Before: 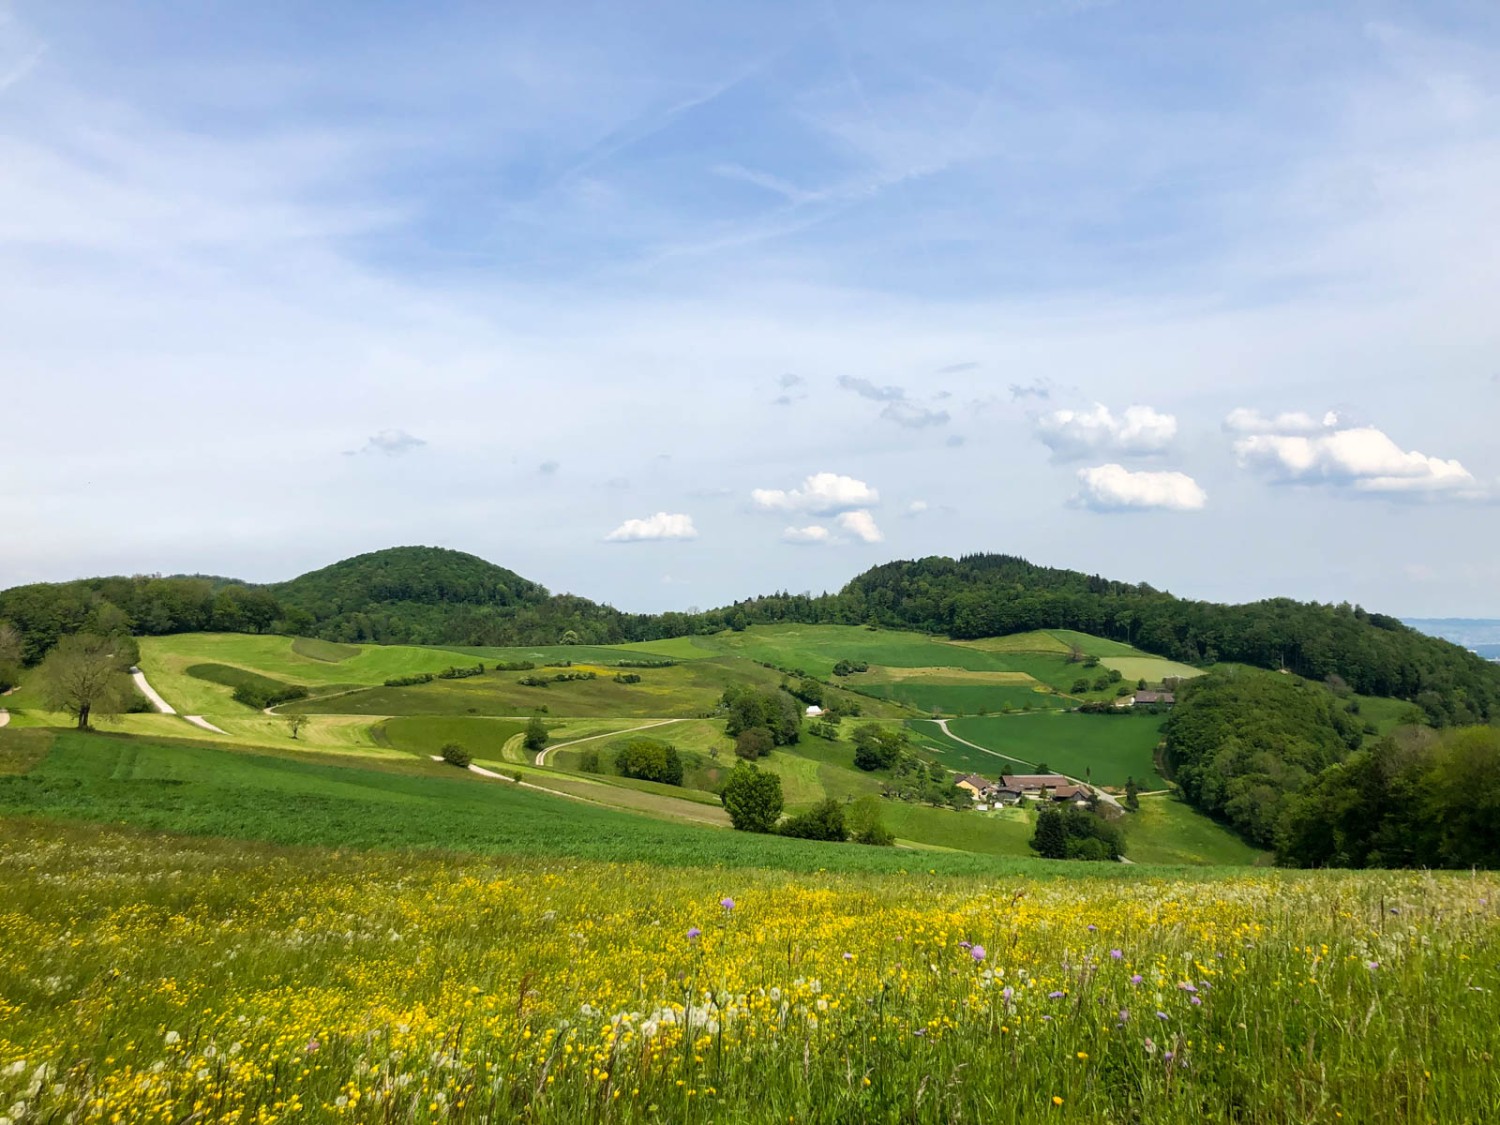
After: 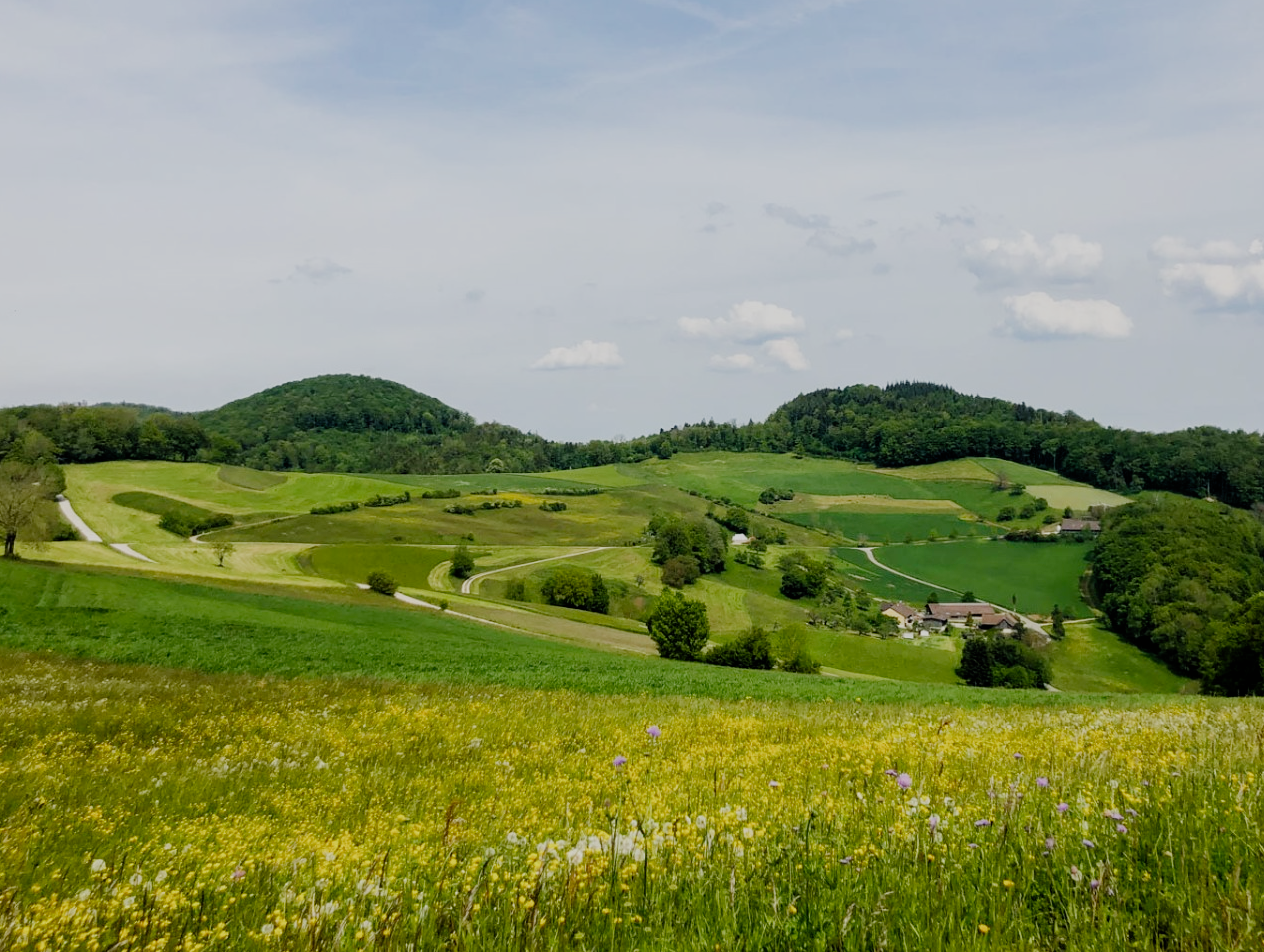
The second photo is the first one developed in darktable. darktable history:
filmic rgb: black relative exposure -7.16 EV, white relative exposure 5.35 EV, threshold 3.02 EV, hardness 3.02, add noise in highlights 0.002, preserve chrominance no, color science v3 (2019), use custom middle-gray values true, contrast in highlights soft, enable highlight reconstruction true
crop and rotate: left 4.985%, top 15.343%, right 10.711%
